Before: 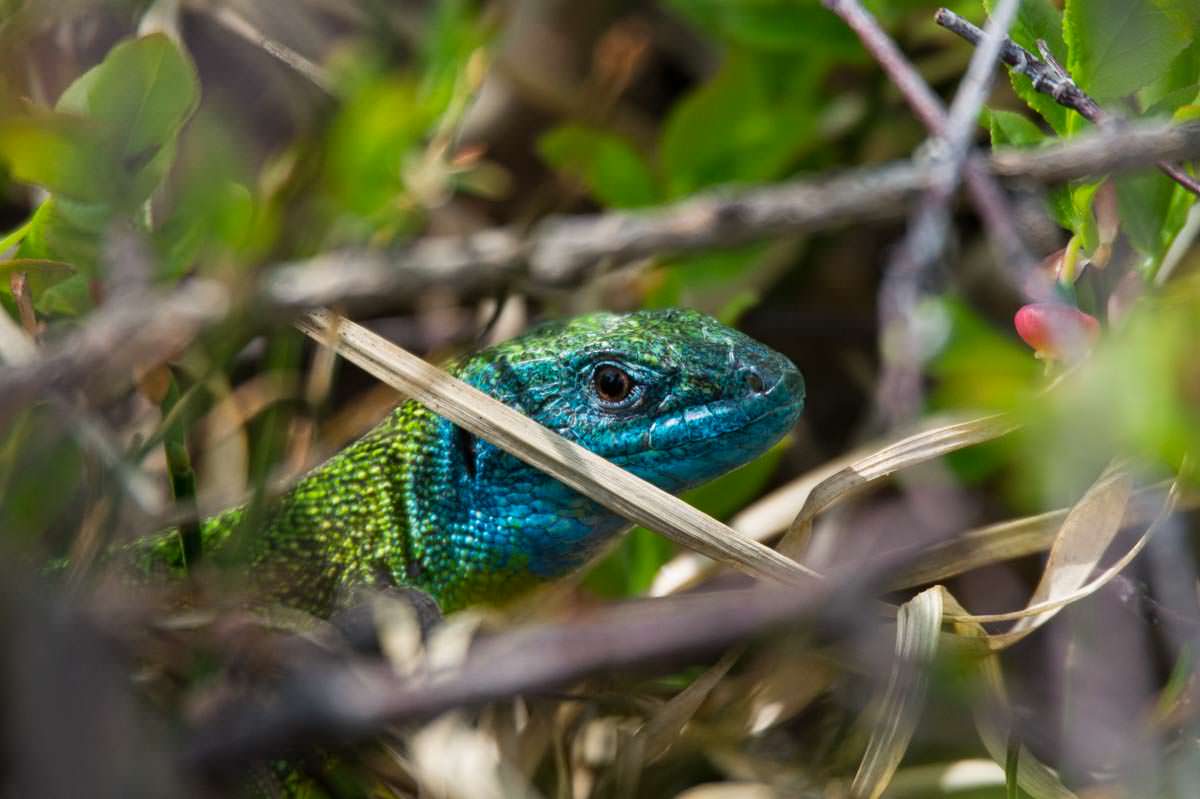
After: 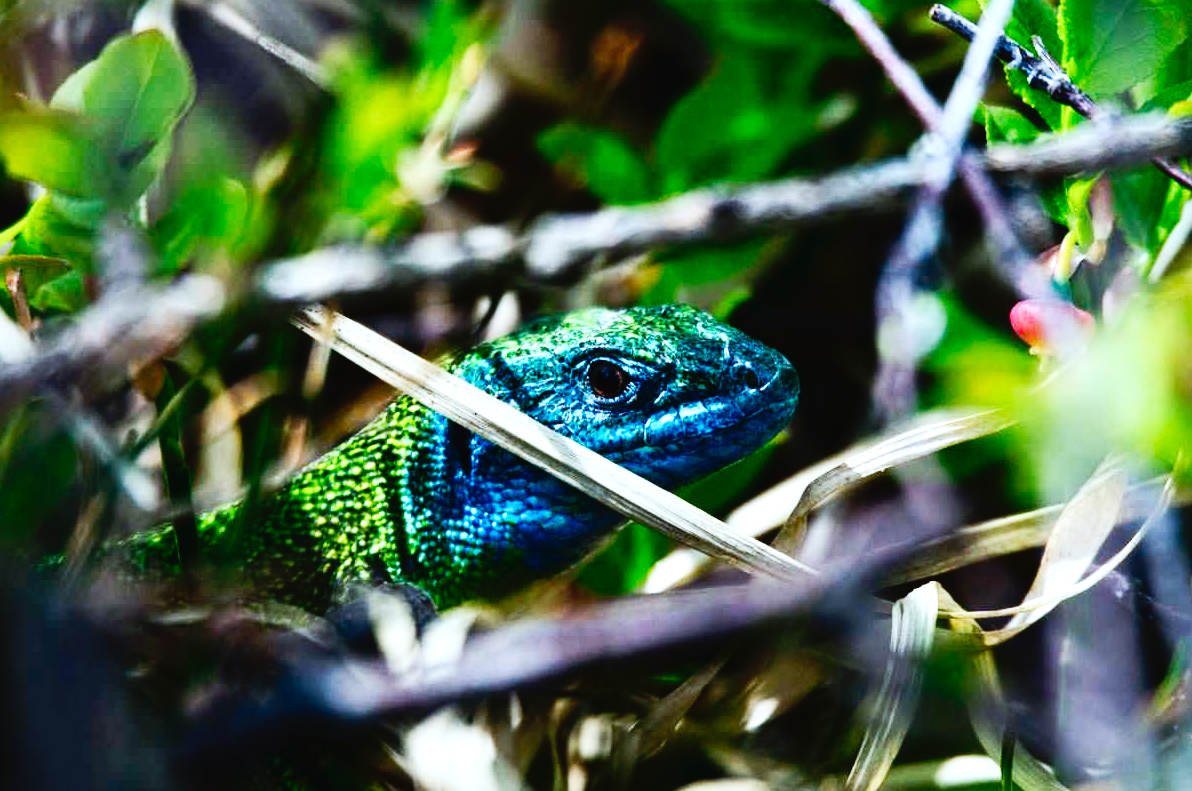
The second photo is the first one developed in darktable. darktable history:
exposure: exposure 0.778 EV, compensate highlight preservation false
color calibration: x 0.382, y 0.371, temperature 3917.36 K
crop: left 0.439%, top 0.526%, right 0.188%, bottom 0.419%
contrast brightness saturation: contrast 0.19, brightness -0.24, saturation 0.119
tone curve: curves: ch0 [(0, 0.021) (0.148, 0.076) (0.232, 0.191) (0.398, 0.423) (0.572, 0.672) (0.705, 0.812) (0.877, 0.931) (0.99, 0.987)]; ch1 [(0, 0) (0.377, 0.325) (0.493, 0.486) (0.508, 0.502) (0.515, 0.514) (0.554, 0.586) (0.623, 0.658) (0.701, 0.704) (0.778, 0.751) (1, 1)]; ch2 [(0, 0) (0.431, 0.398) (0.485, 0.486) (0.495, 0.498) (0.511, 0.507) (0.58, 0.66) (0.679, 0.757) (0.749, 0.829) (1, 0.991)], preserve colors none
